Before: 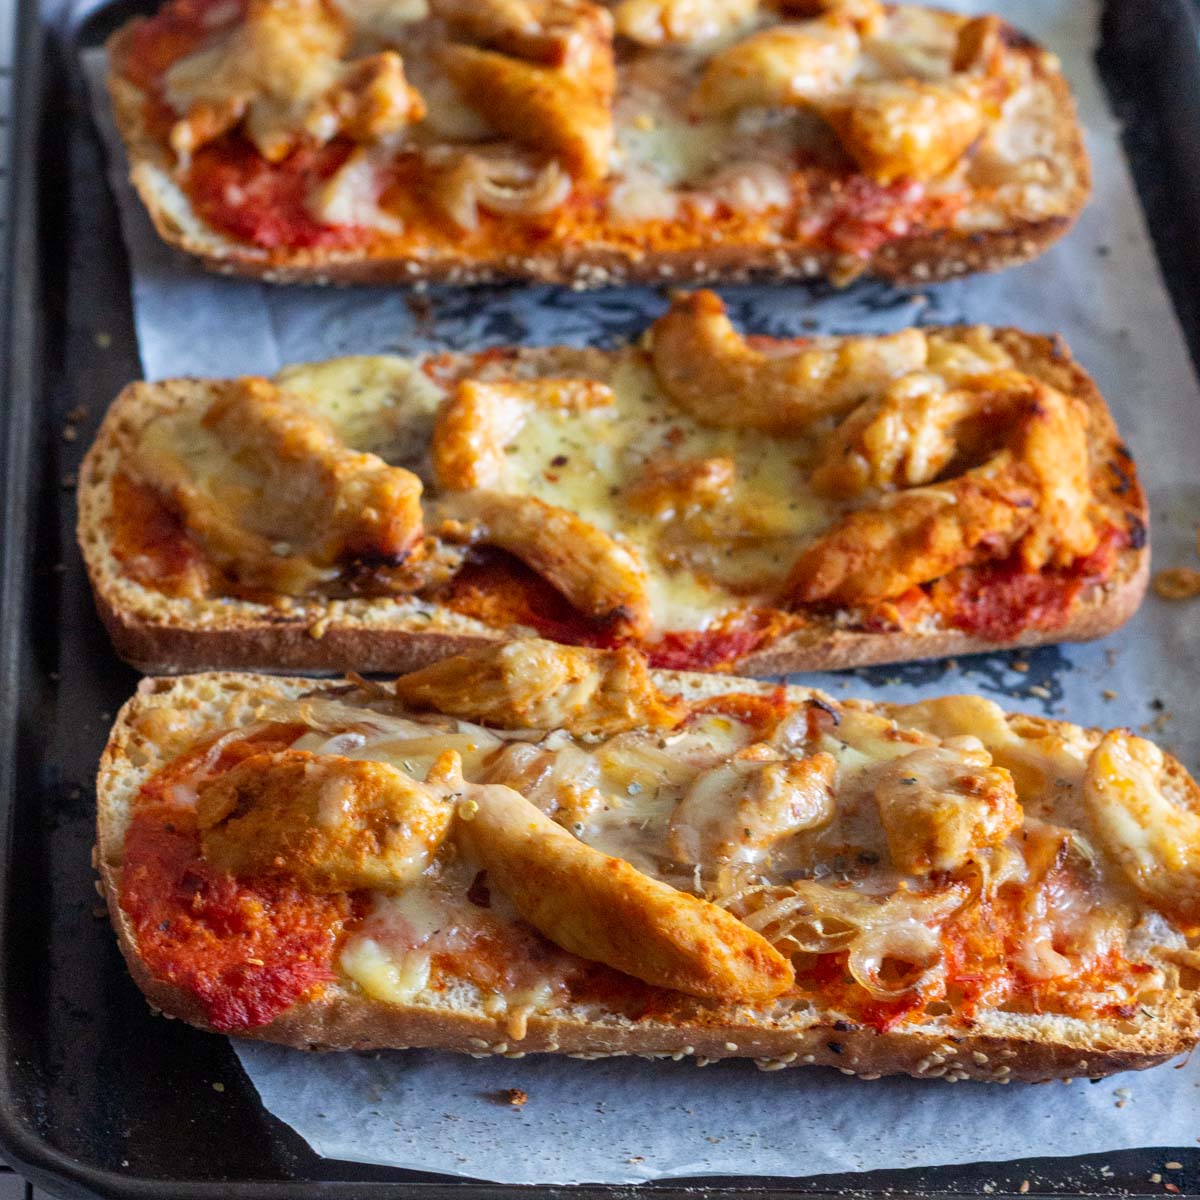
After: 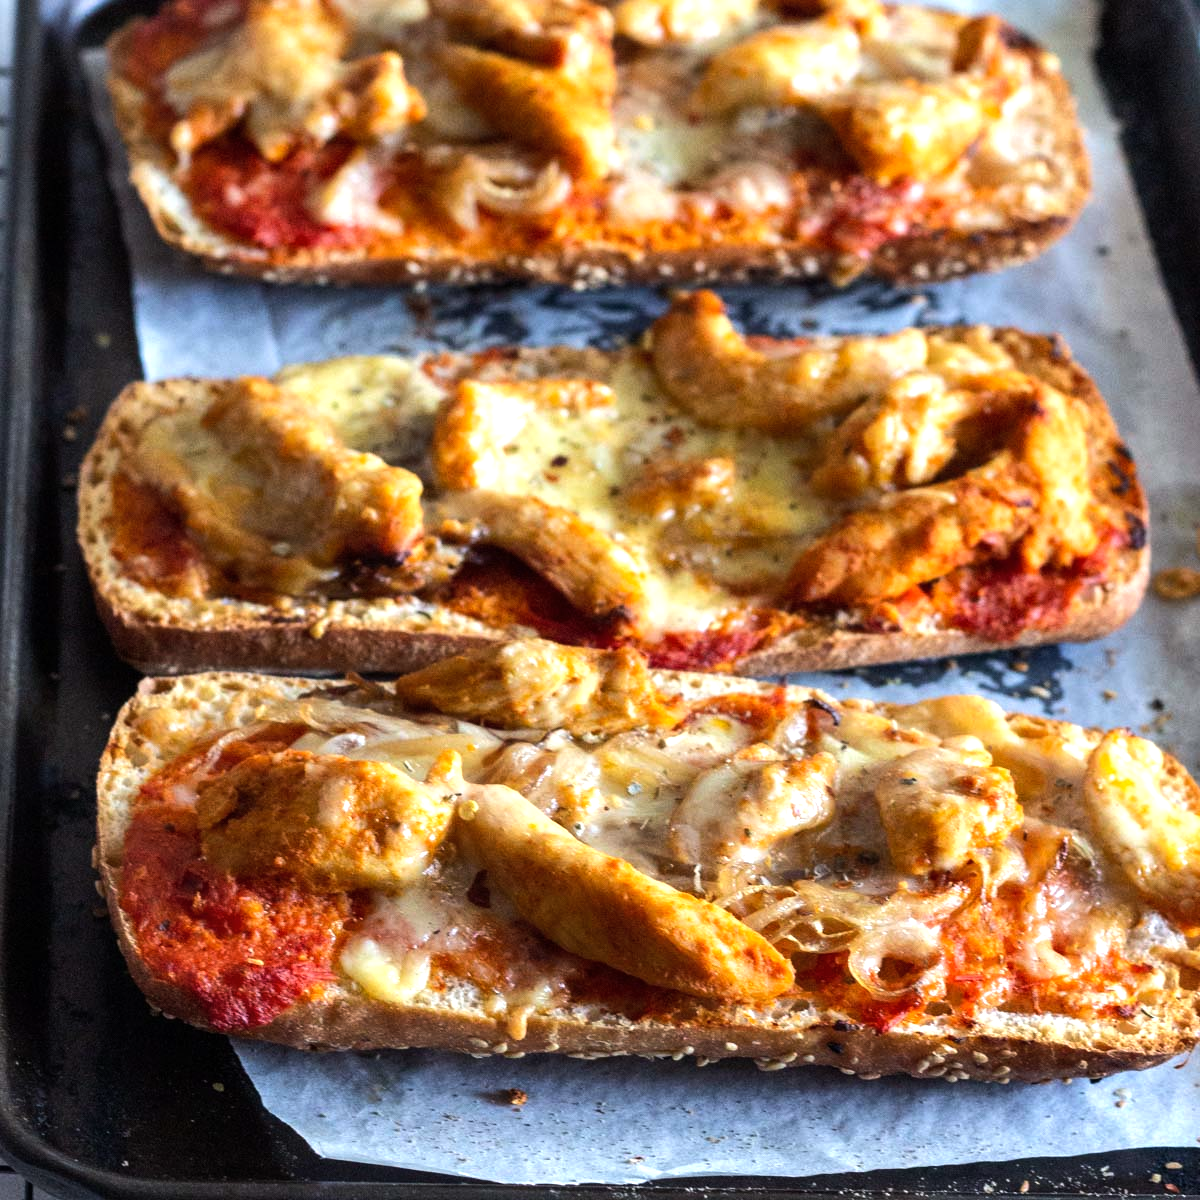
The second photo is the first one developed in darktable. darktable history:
shadows and highlights: shadows 25, highlights -25
tone equalizer: -8 EV -0.75 EV, -7 EV -0.7 EV, -6 EV -0.6 EV, -5 EV -0.4 EV, -3 EV 0.4 EV, -2 EV 0.6 EV, -1 EV 0.7 EV, +0 EV 0.75 EV, edges refinement/feathering 500, mask exposure compensation -1.57 EV, preserve details no
